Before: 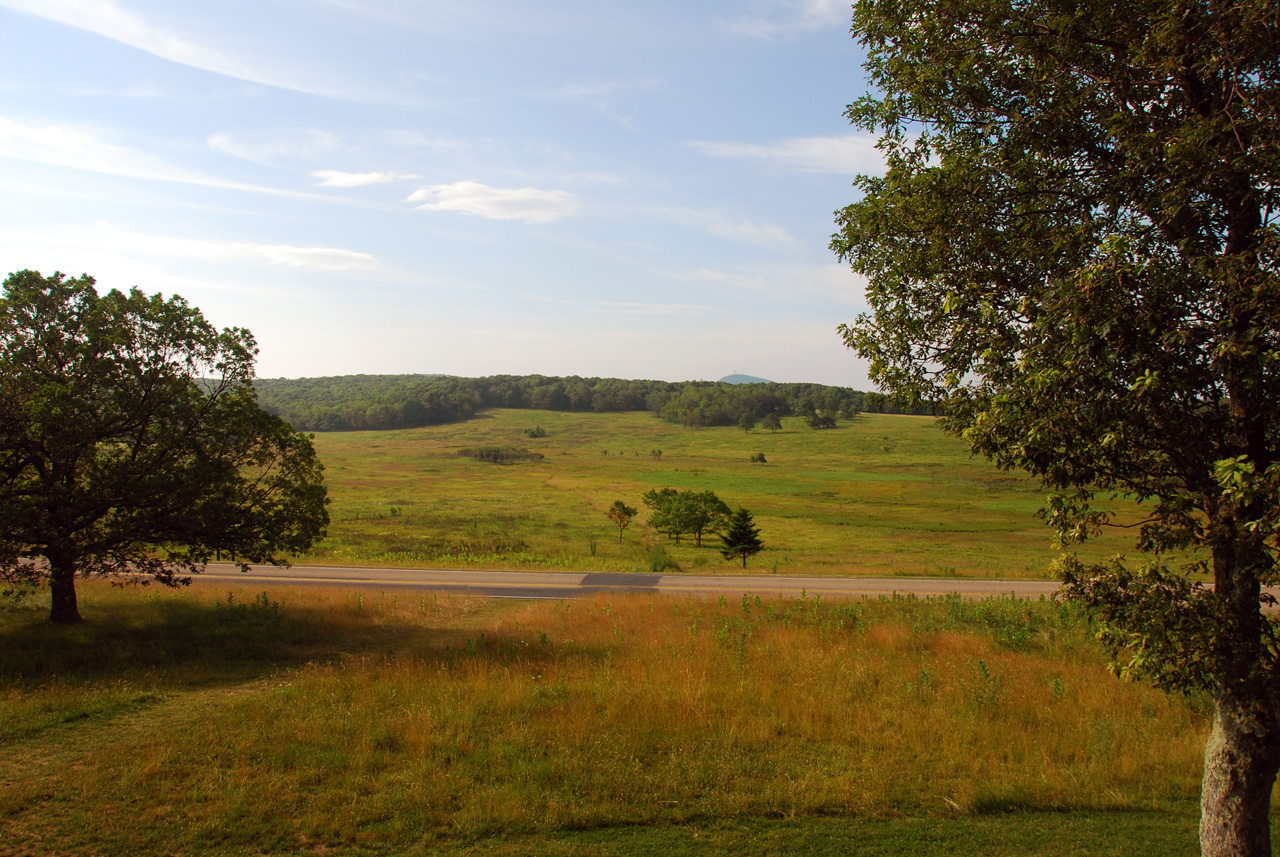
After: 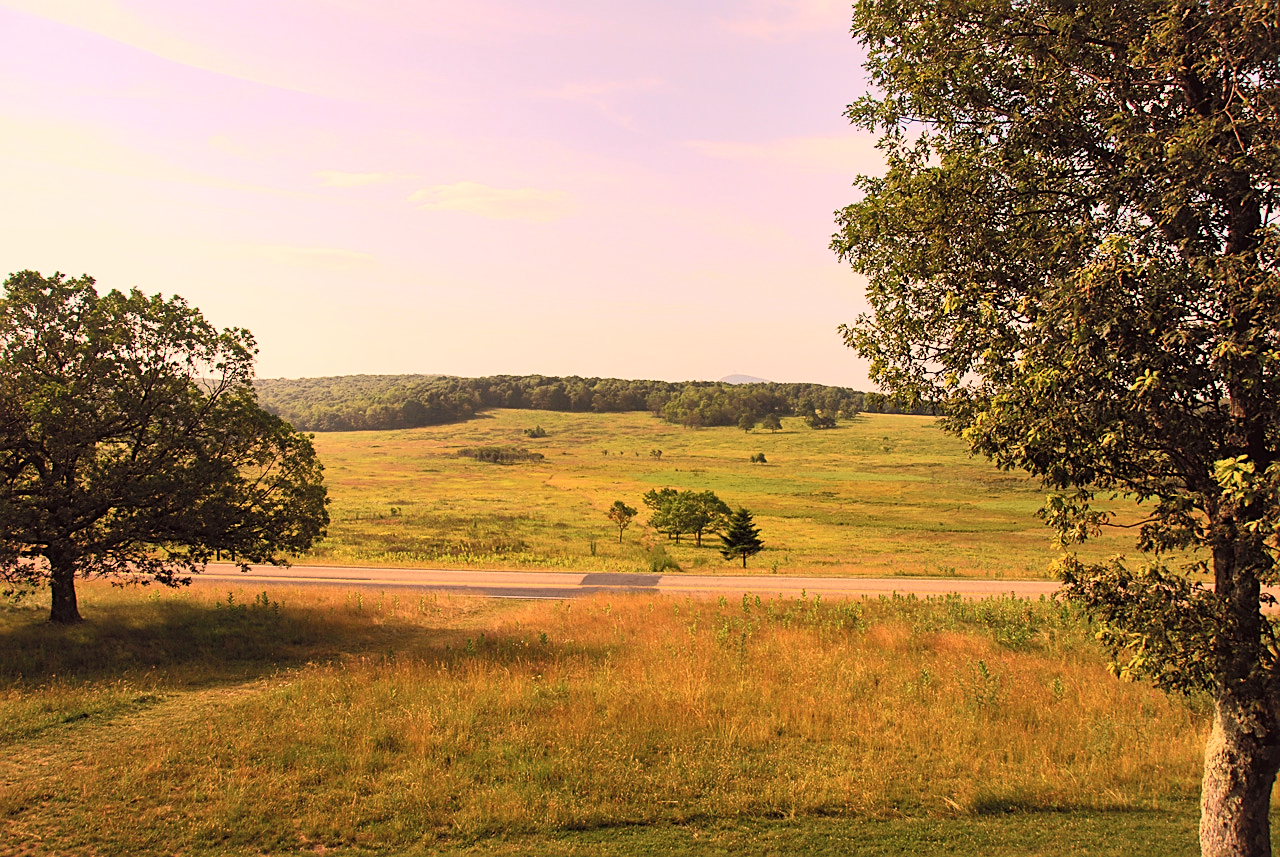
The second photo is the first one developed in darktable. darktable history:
shadows and highlights: soften with gaussian
sharpen: on, module defaults
color correction: highlights a* 17.89, highlights b* 18.67
tone curve: curves: ch0 [(0, 0) (0.003, 0.015) (0.011, 0.025) (0.025, 0.056) (0.044, 0.104) (0.069, 0.139) (0.1, 0.181) (0.136, 0.226) (0.177, 0.28) (0.224, 0.346) (0.277, 0.42) (0.335, 0.505) (0.399, 0.594) (0.468, 0.699) (0.543, 0.776) (0.623, 0.848) (0.709, 0.893) (0.801, 0.93) (0.898, 0.97) (1, 1)], color space Lab, independent channels, preserve colors none
